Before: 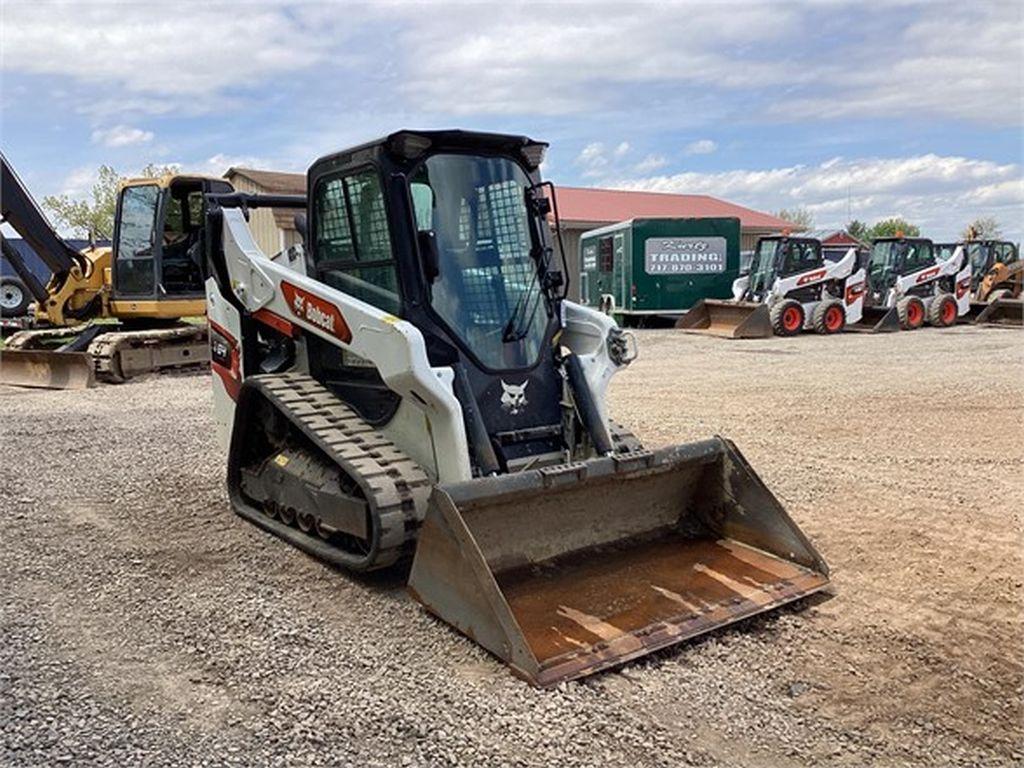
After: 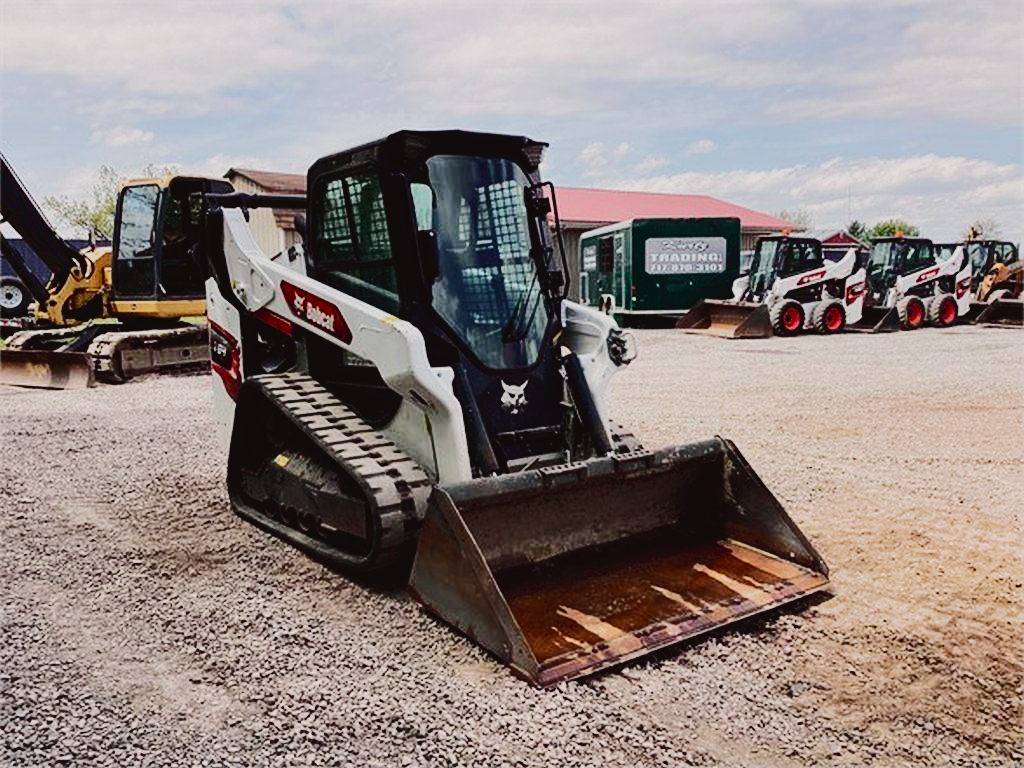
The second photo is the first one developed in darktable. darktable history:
sigmoid: contrast 1.8, skew -0.2, preserve hue 0%, red attenuation 0.1, red rotation 0.035, green attenuation 0.1, green rotation -0.017, blue attenuation 0.15, blue rotation -0.052, base primaries Rec2020
tone curve: curves: ch0 [(0, 0.032) (0.094, 0.08) (0.265, 0.208) (0.41, 0.417) (0.485, 0.524) (0.638, 0.673) (0.845, 0.828) (0.994, 0.964)]; ch1 [(0, 0) (0.161, 0.092) (0.37, 0.302) (0.437, 0.456) (0.469, 0.482) (0.498, 0.504) (0.576, 0.583) (0.644, 0.638) (0.725, 0.765) (1, 1)]; ch2 [(0, 0) (0.352, 0.403) (0.45, 0.469) (0.502, 0.504) (0.54, 0.521) (0.589, 0.576) (1, 1)], color space Lab, independent channels, preserve colors none
velvia: on, module defaults
